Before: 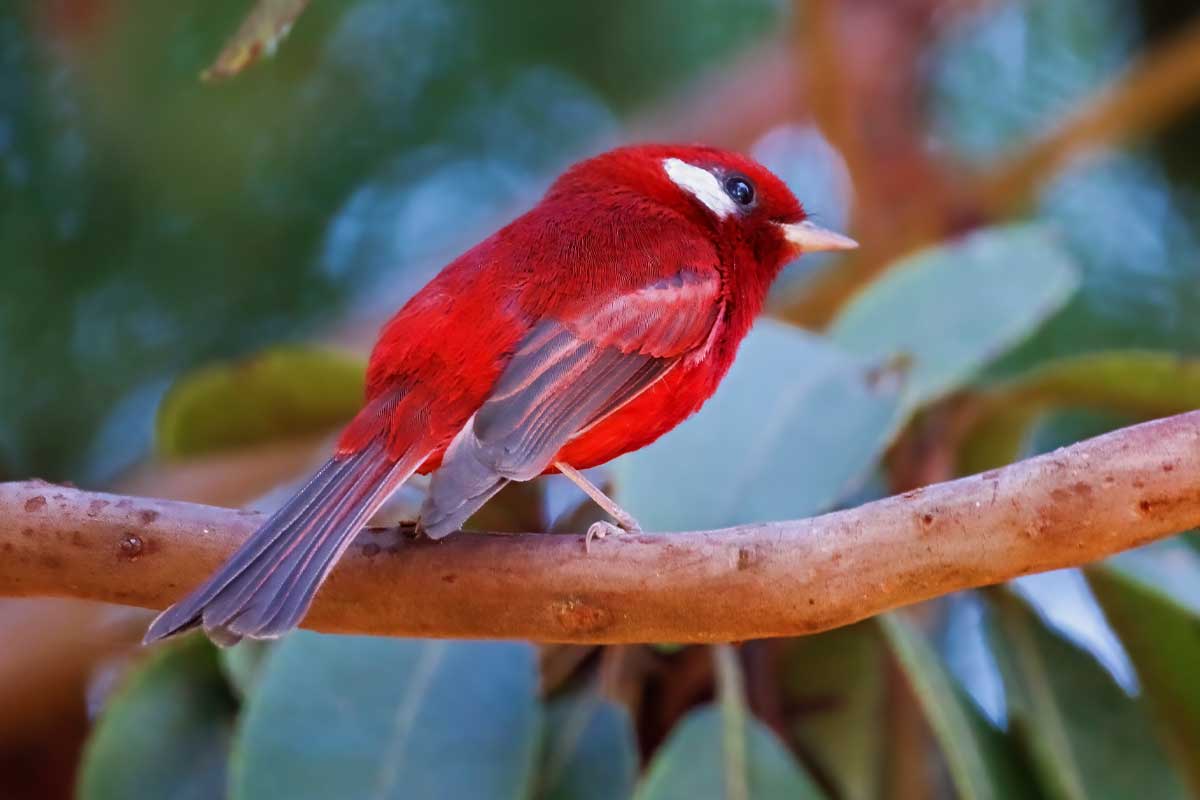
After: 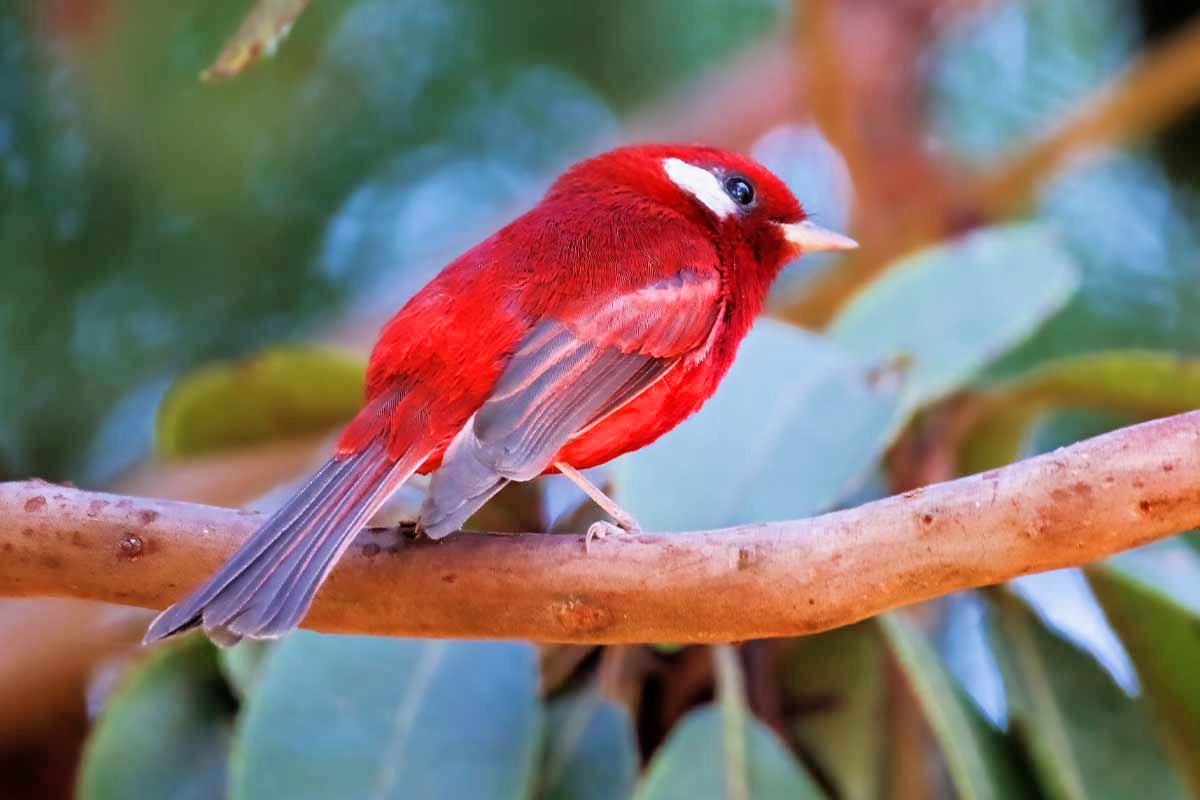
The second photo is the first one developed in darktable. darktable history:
exposure: black level correction 0, exposure 0.703 EV, compensate highlight preservation false
filmic rgb: black relative exposure -5.79 EV, white relative exposure 3.4 EV, threshold 5.94 EV, hardness 3.67, iterations of high-quality reconstruction 10, enable highlight reconstruction true
